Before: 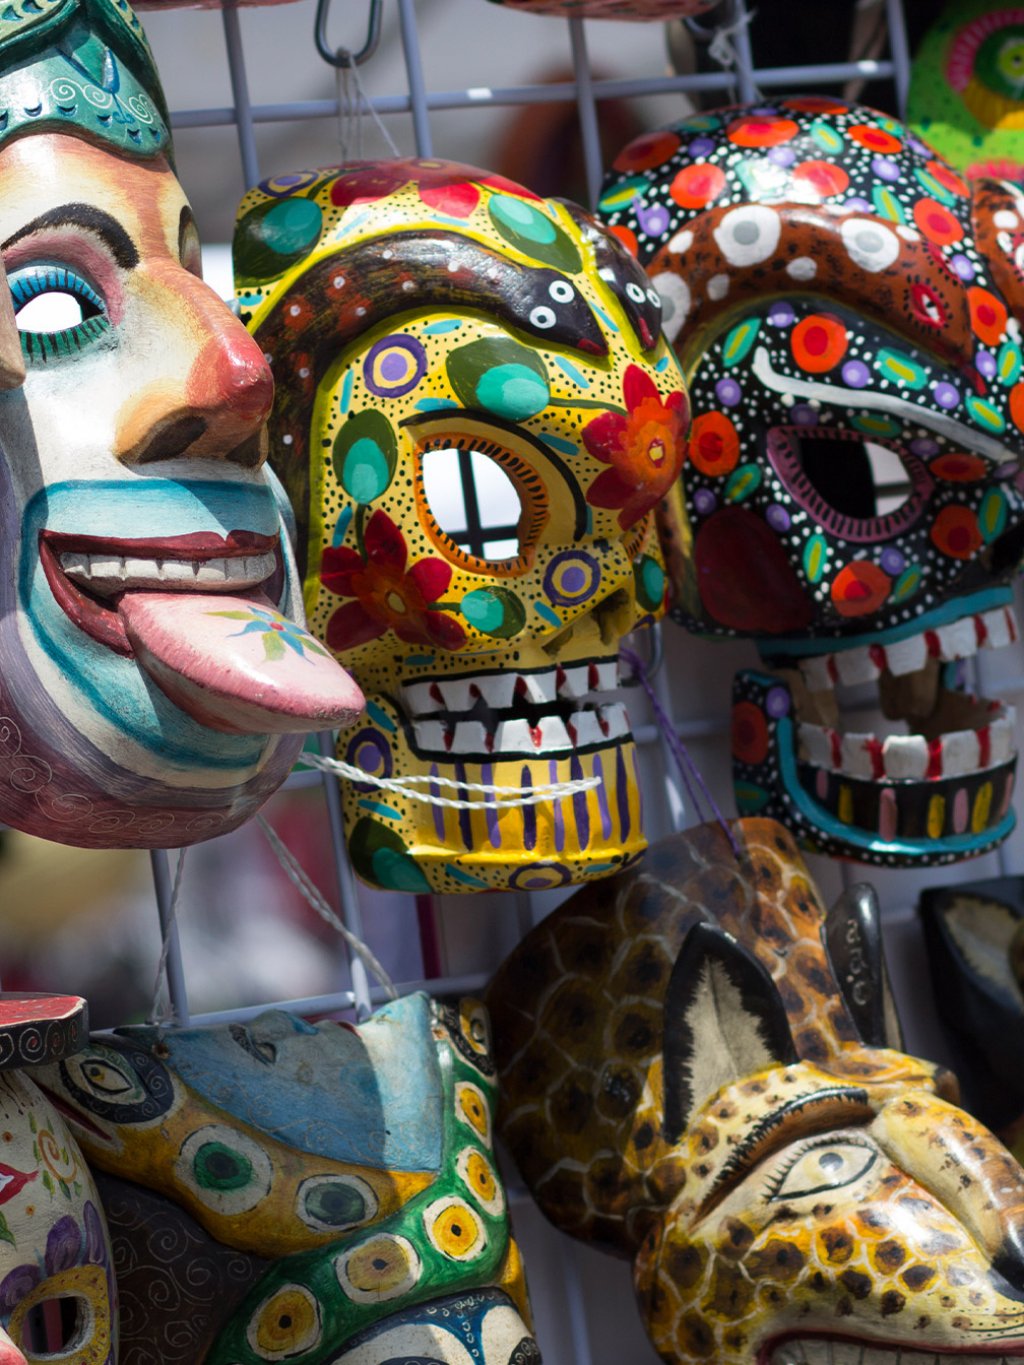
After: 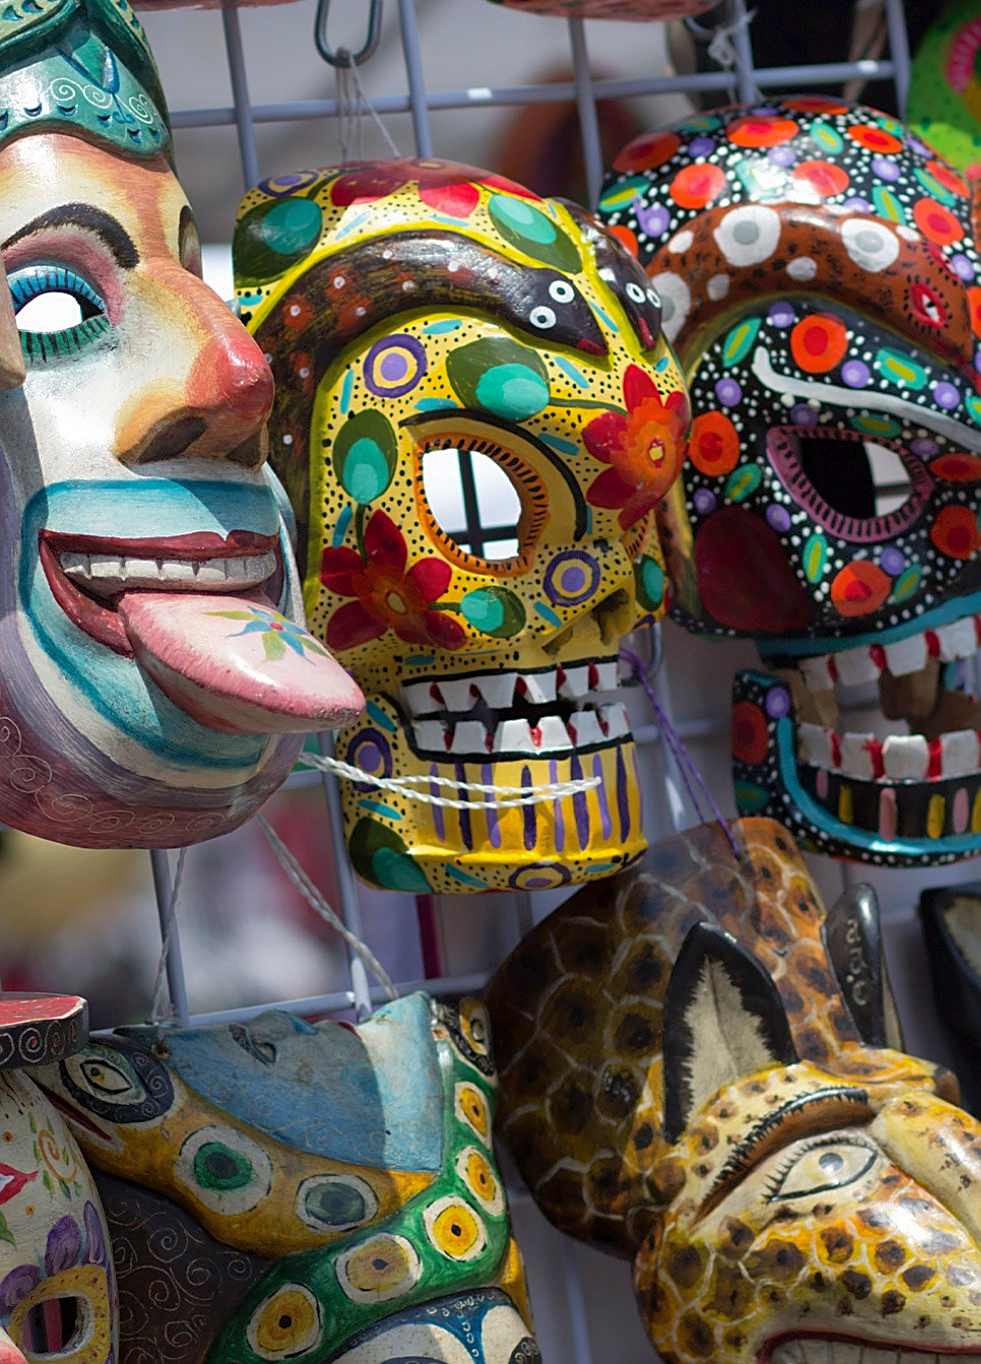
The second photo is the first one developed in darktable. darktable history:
shadows and highlights: on, module defaults
crop: right 4.126%, bottom 0.031%
sharpen: on, module defaults
contrast brightness saturation: contrast 0.07
